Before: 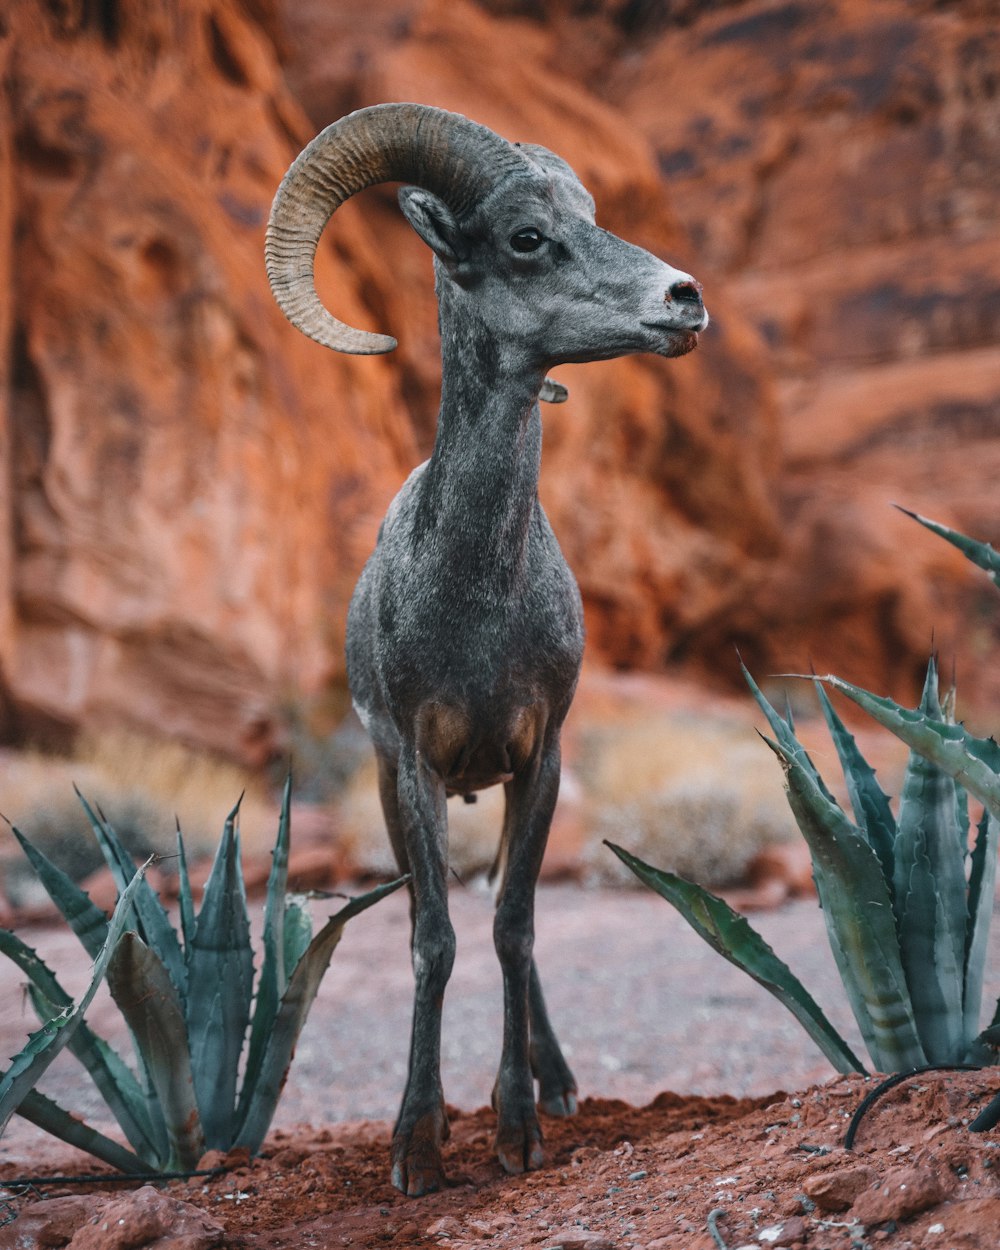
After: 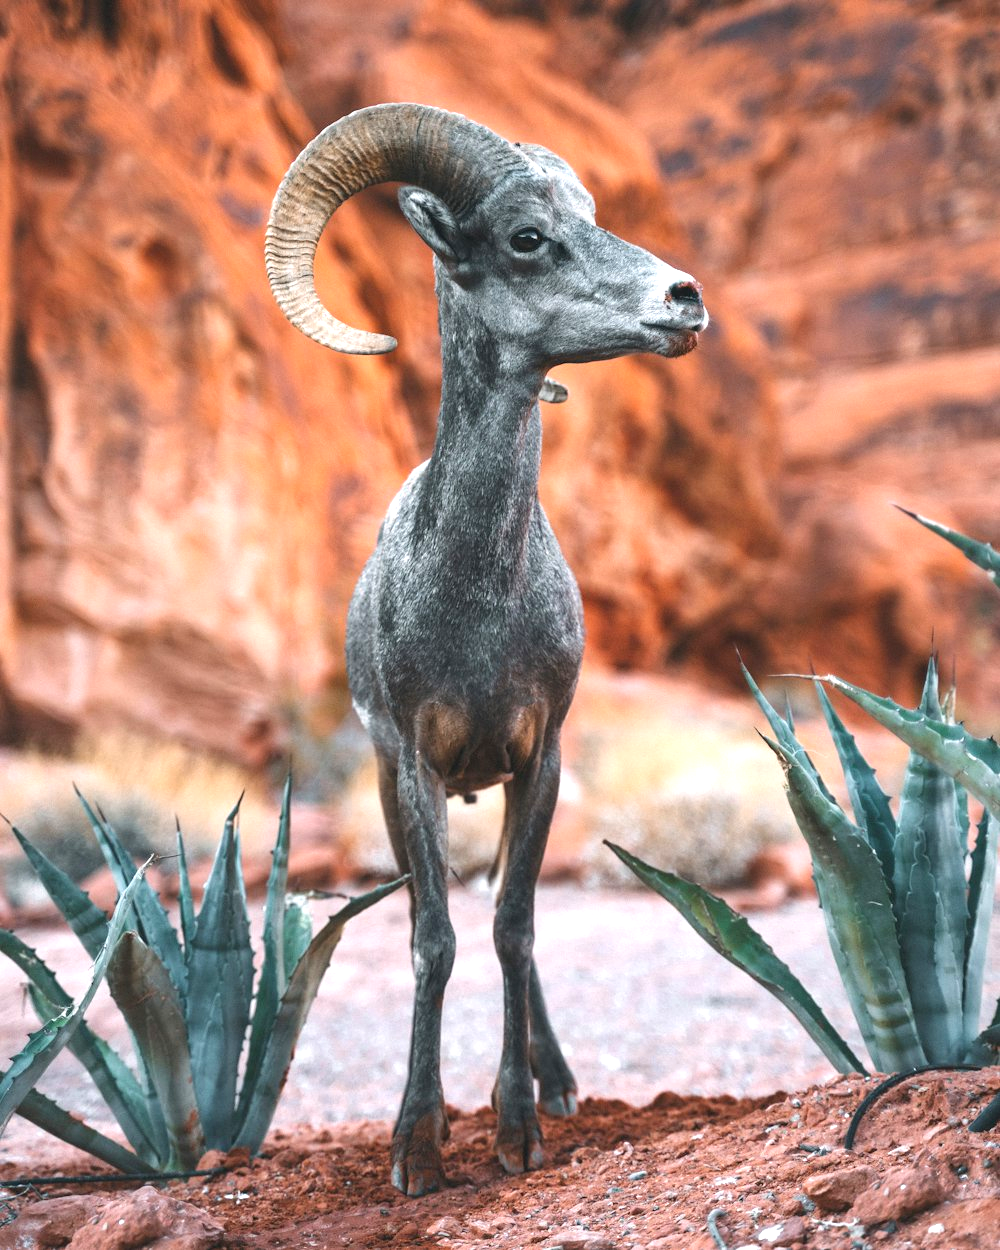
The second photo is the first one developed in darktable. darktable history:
exposure: black level correction 0, exposure 1.101 EV, compensate highlight preservation false
